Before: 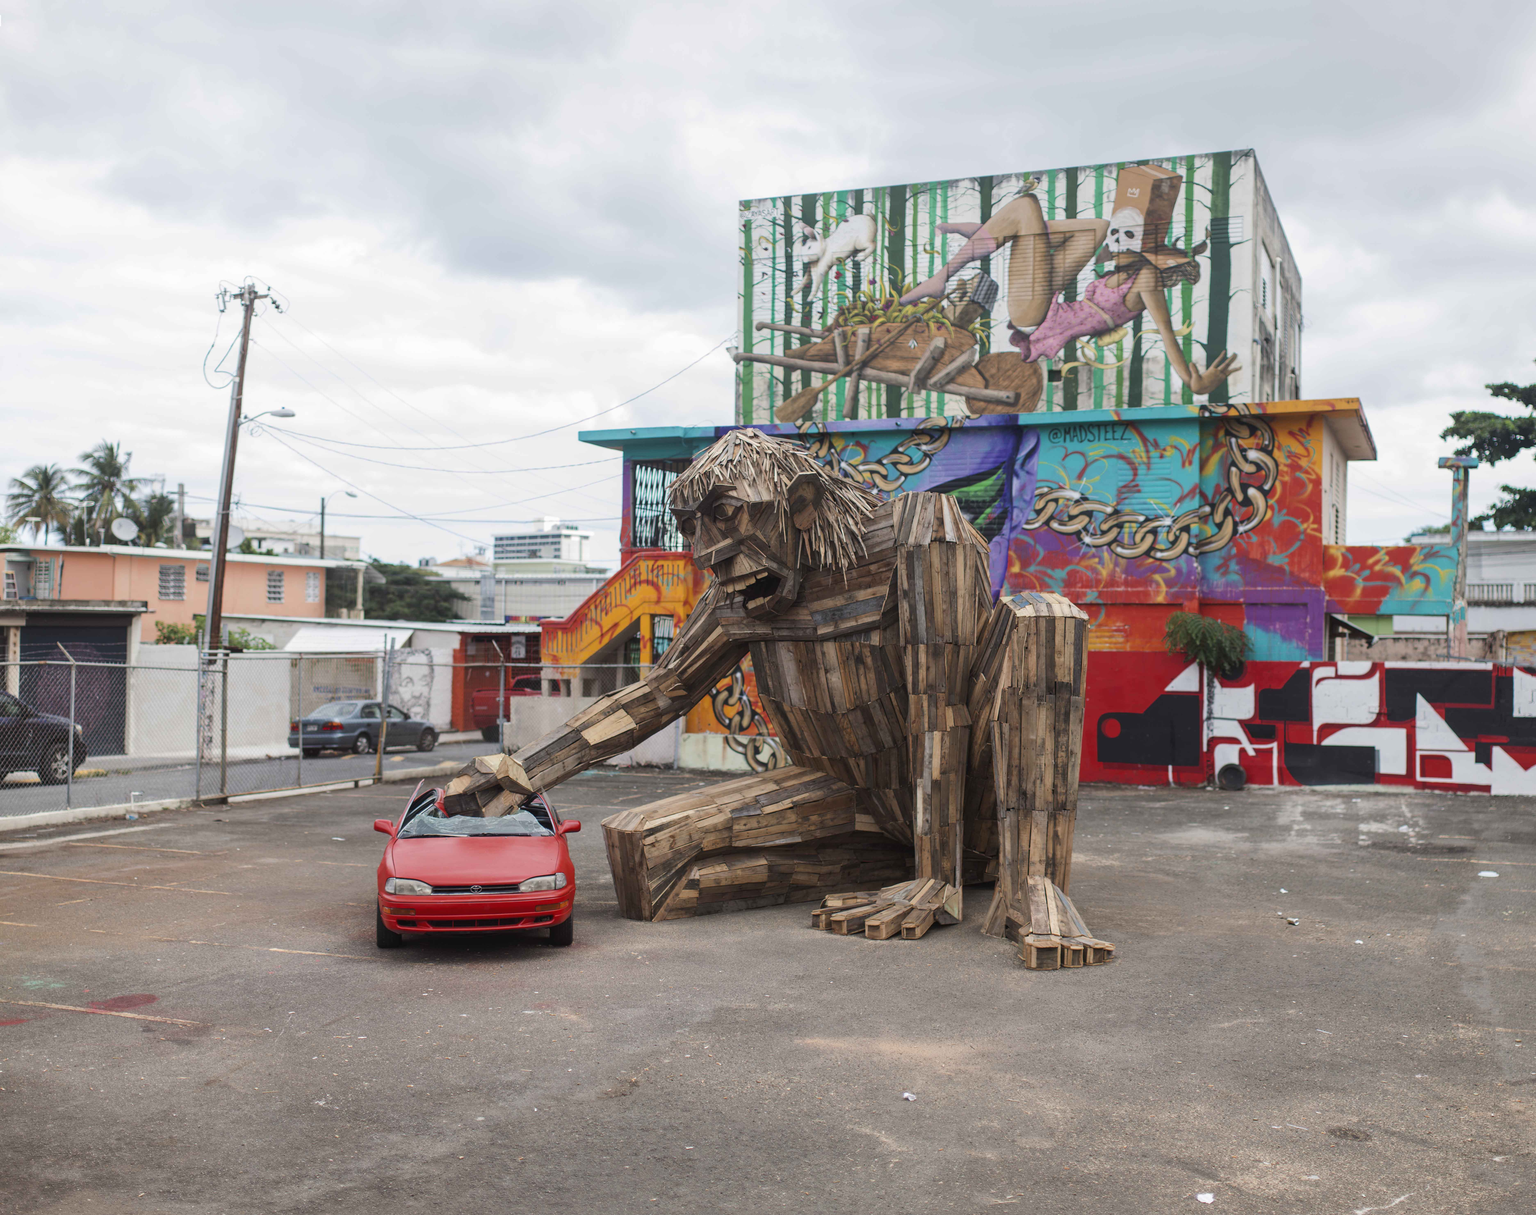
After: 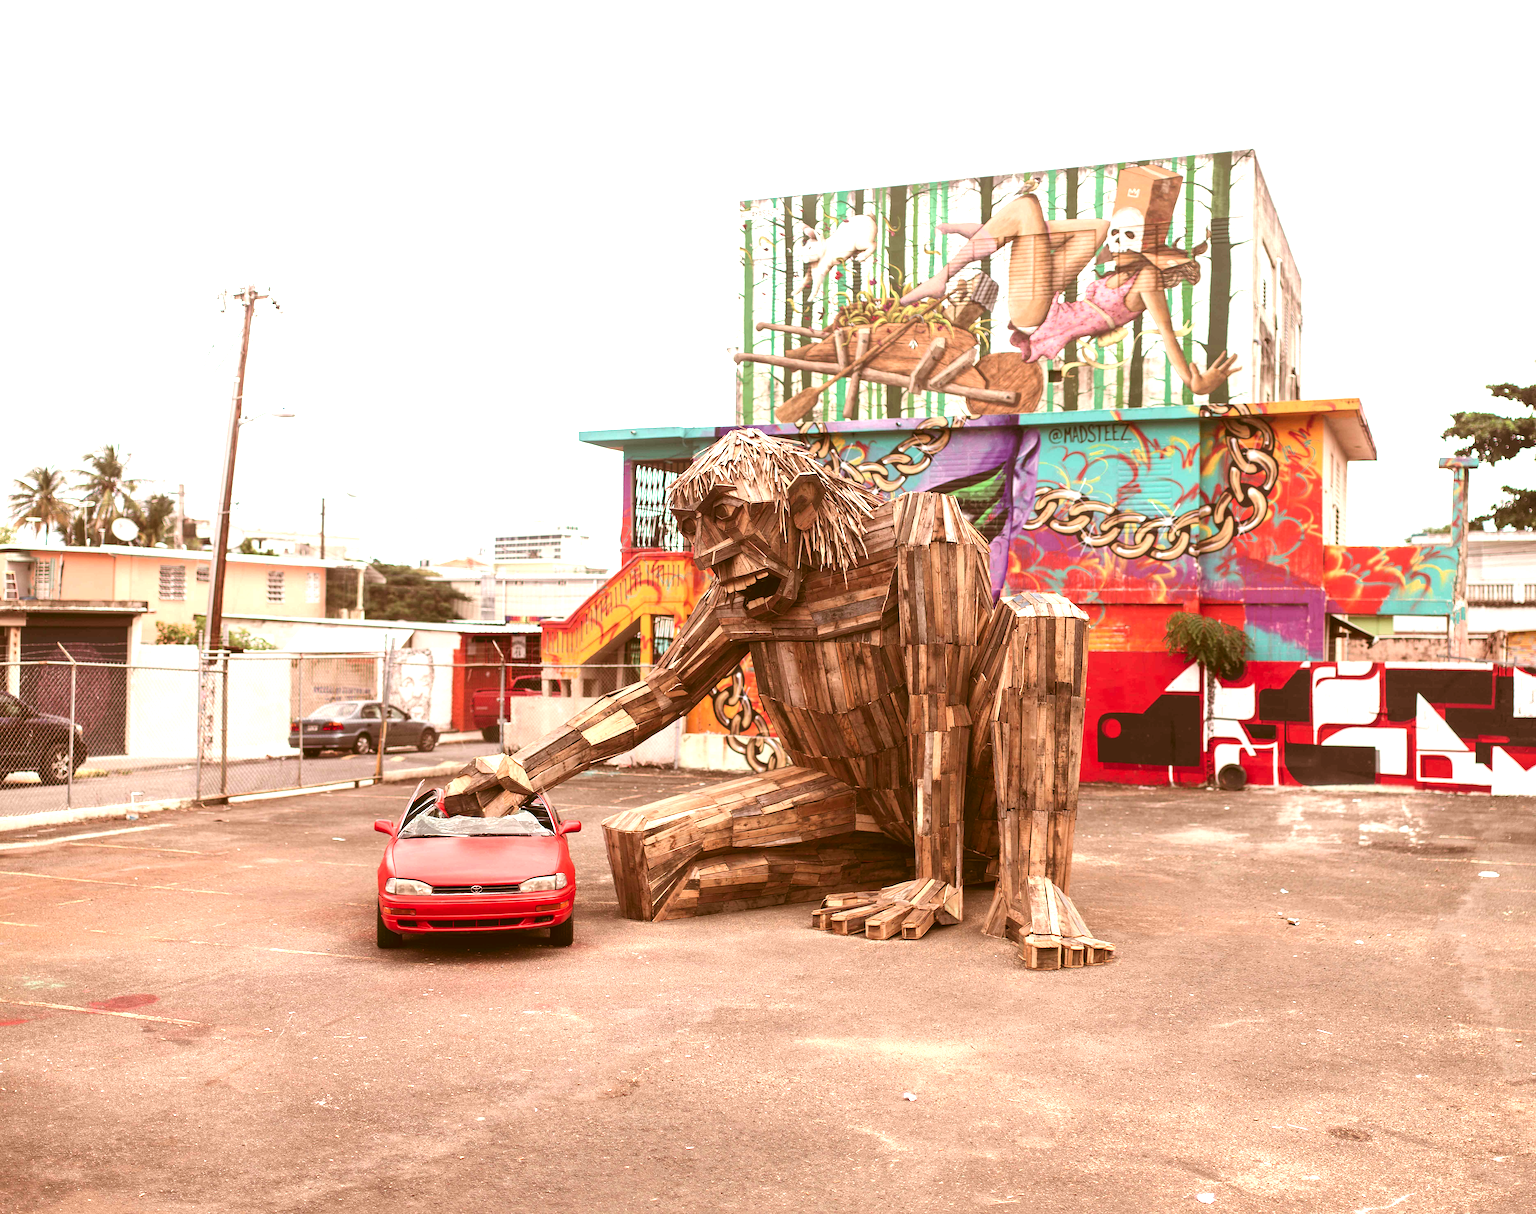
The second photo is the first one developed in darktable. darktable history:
exposure: black level correction 0, exposure 1.1 EV, compensate exposure bias true, compensate highlight preservation false
color balance: lift [1.005, 0.99, 1.007, 1.01], gamma [1, 0.979, 1.011, 1.021], gain [0.923, 1.098, 1.025, 0.902], input saturation 90.45%, contrast 7.73%, output saturation 105.91%
sharpen: on, module defaults
color correction: highlights a* 9.03, highlights b* 8.71, shadows a* 40, shadows b* 40, saturation 0.8
